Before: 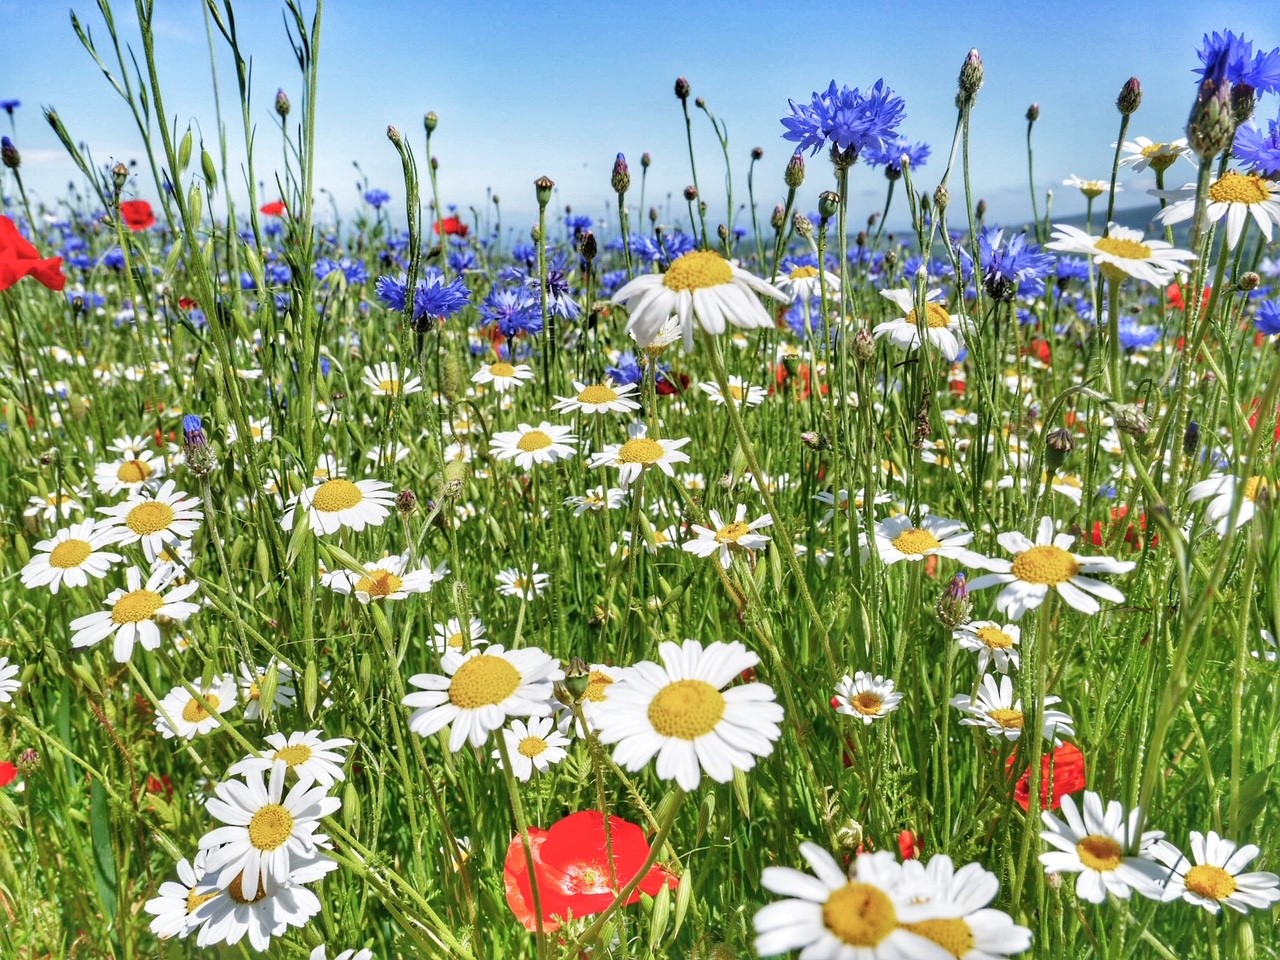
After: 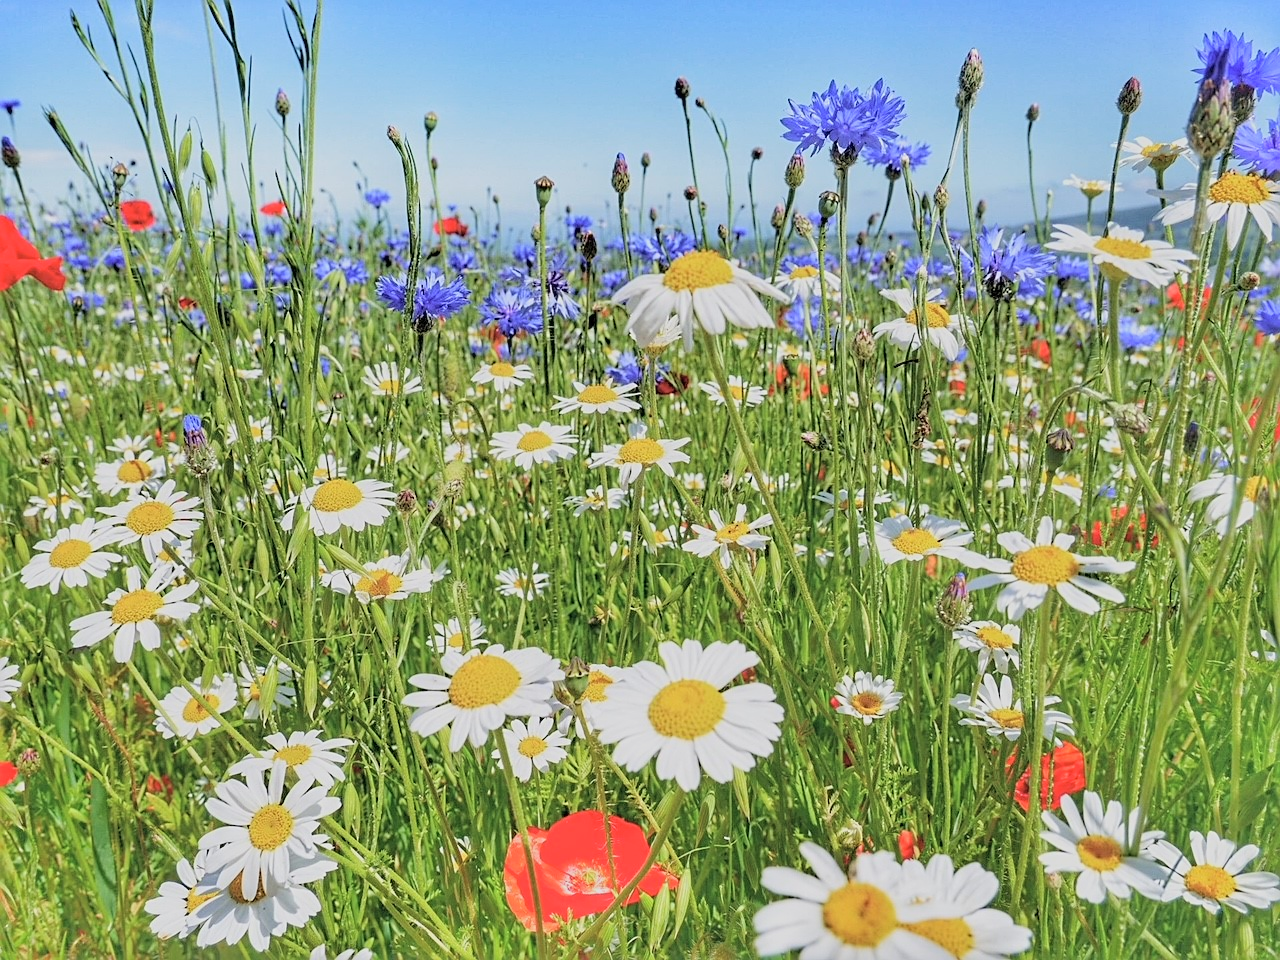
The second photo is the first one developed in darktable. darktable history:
global tonemap: drago (0.7, 100)
sharpen: on, module defaults
